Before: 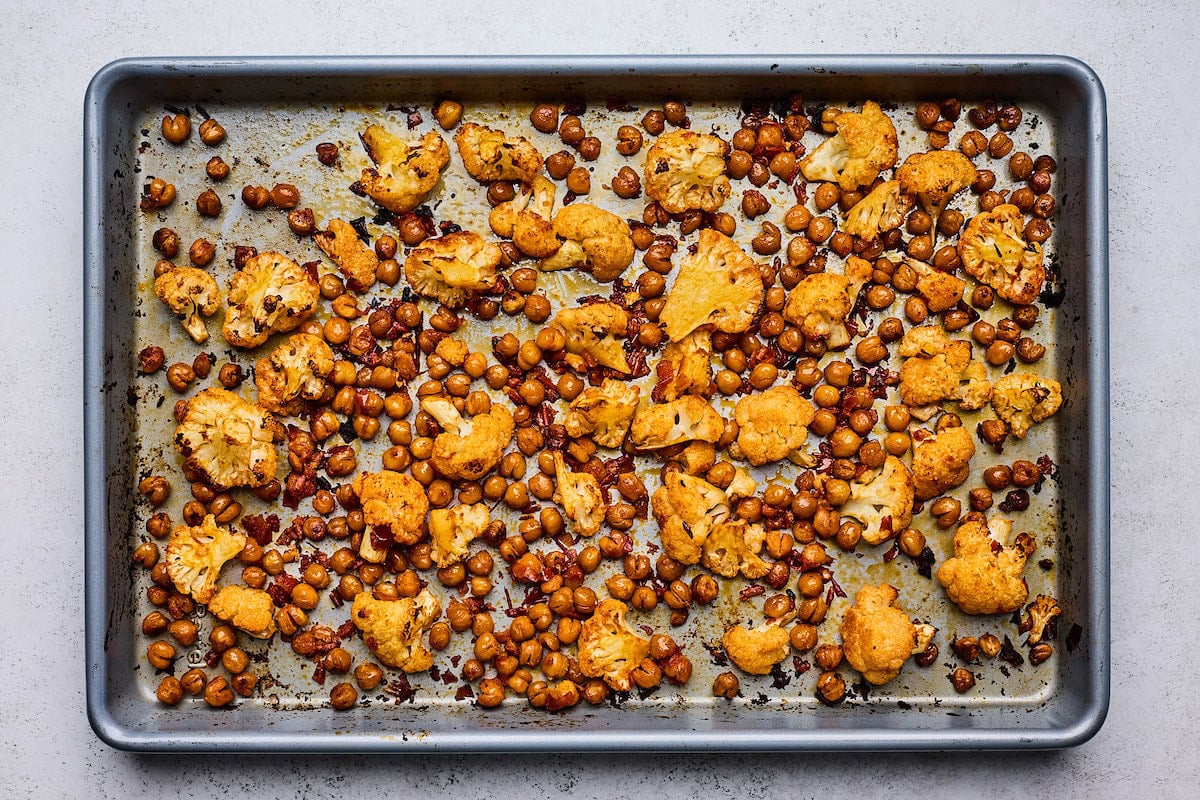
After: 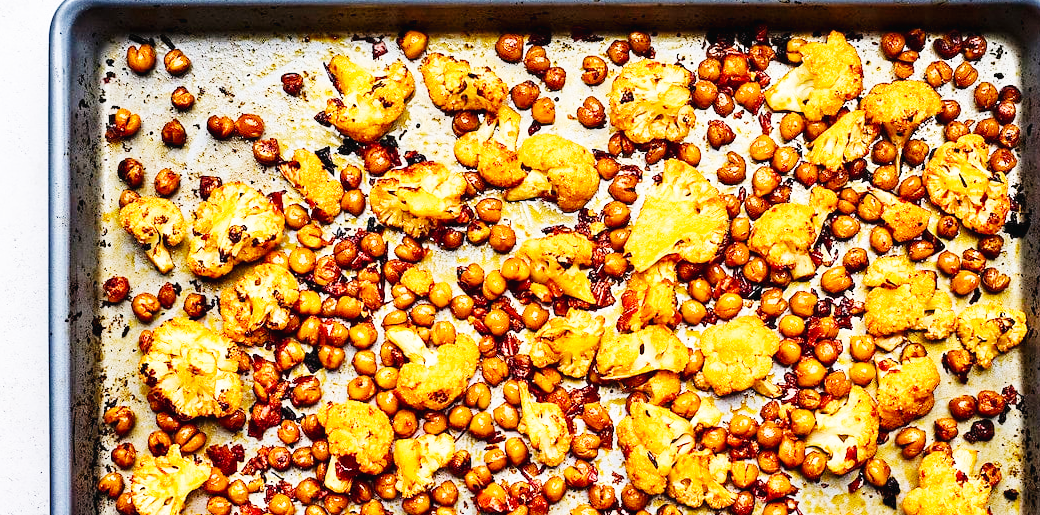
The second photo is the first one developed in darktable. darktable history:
crop: left 2.974%, top 8.865%, right 9.61%, bottom 26.71%
haze removal: adaptive false
base curve: curves: ch0 [(0, 0.003) (0.001, 0.002) (0.006, 0.004) (0.02, 0.022) (0.048, 0.086) (0.094, 0.234) (0.162, 0.431) (0.258, 0.629) (0.385, 0.8) (0.548, 0.918) (0.751, 0.988) (1, 1)], preserve colors none
